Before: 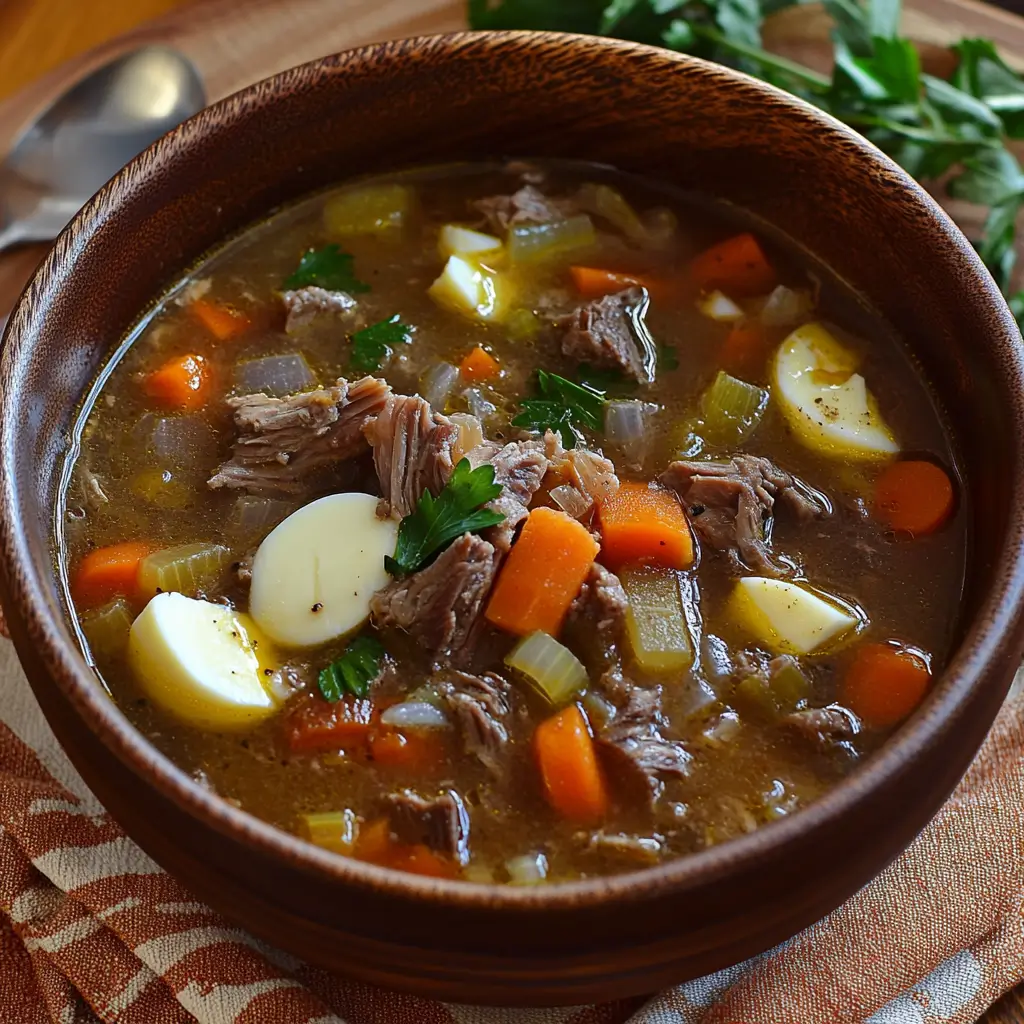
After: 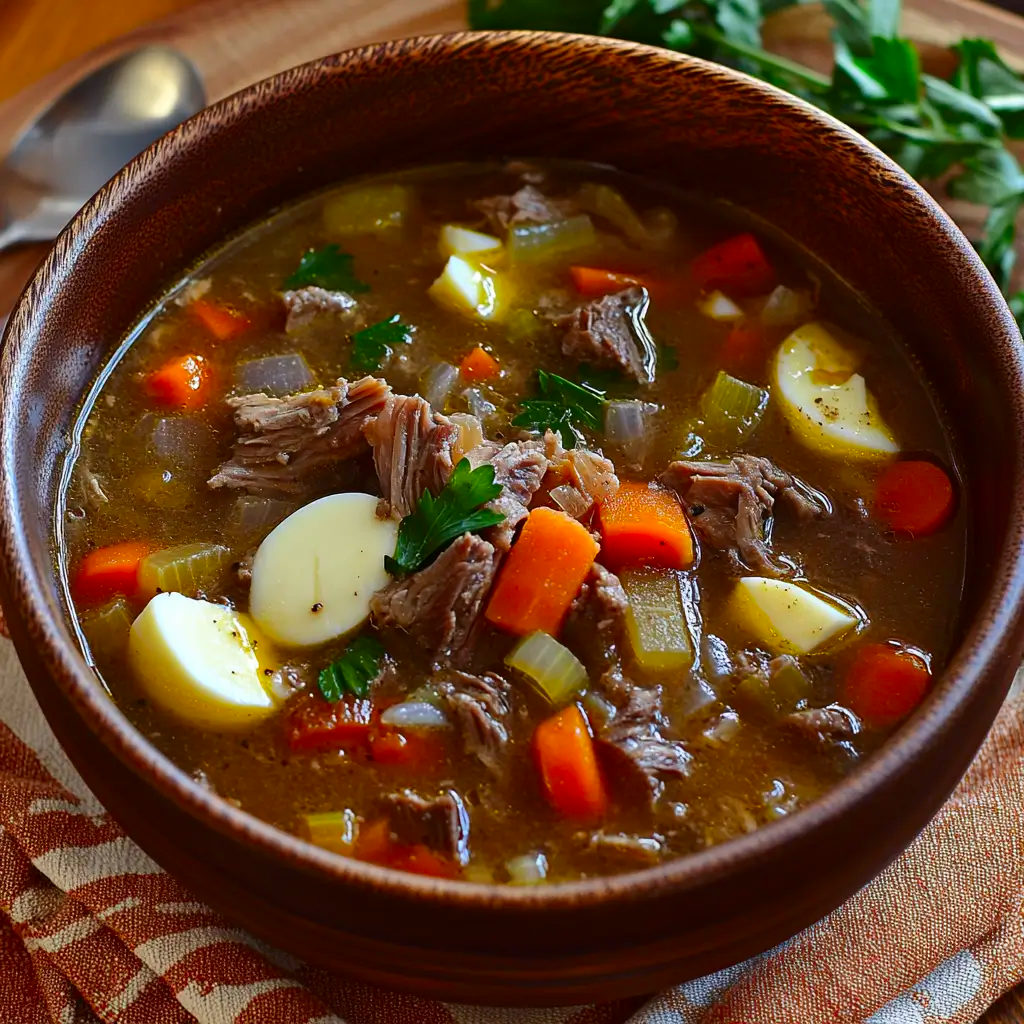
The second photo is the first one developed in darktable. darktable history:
white balance: emerald 1
contrast brightness saturation: contrast 0.09, saturation 0.28
